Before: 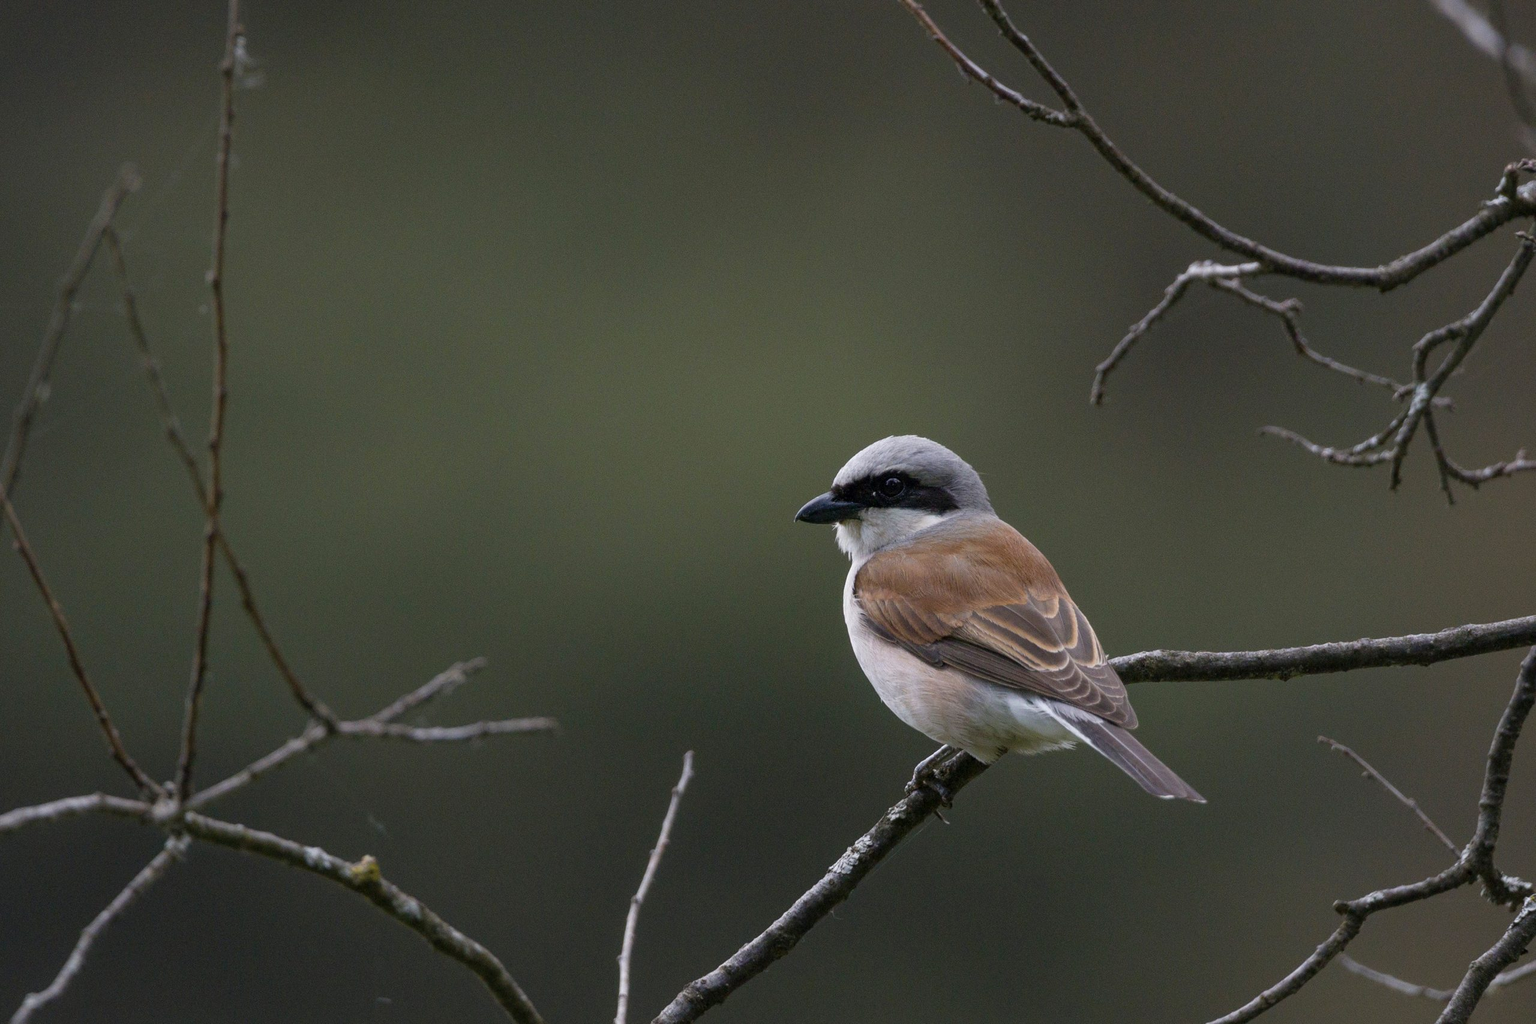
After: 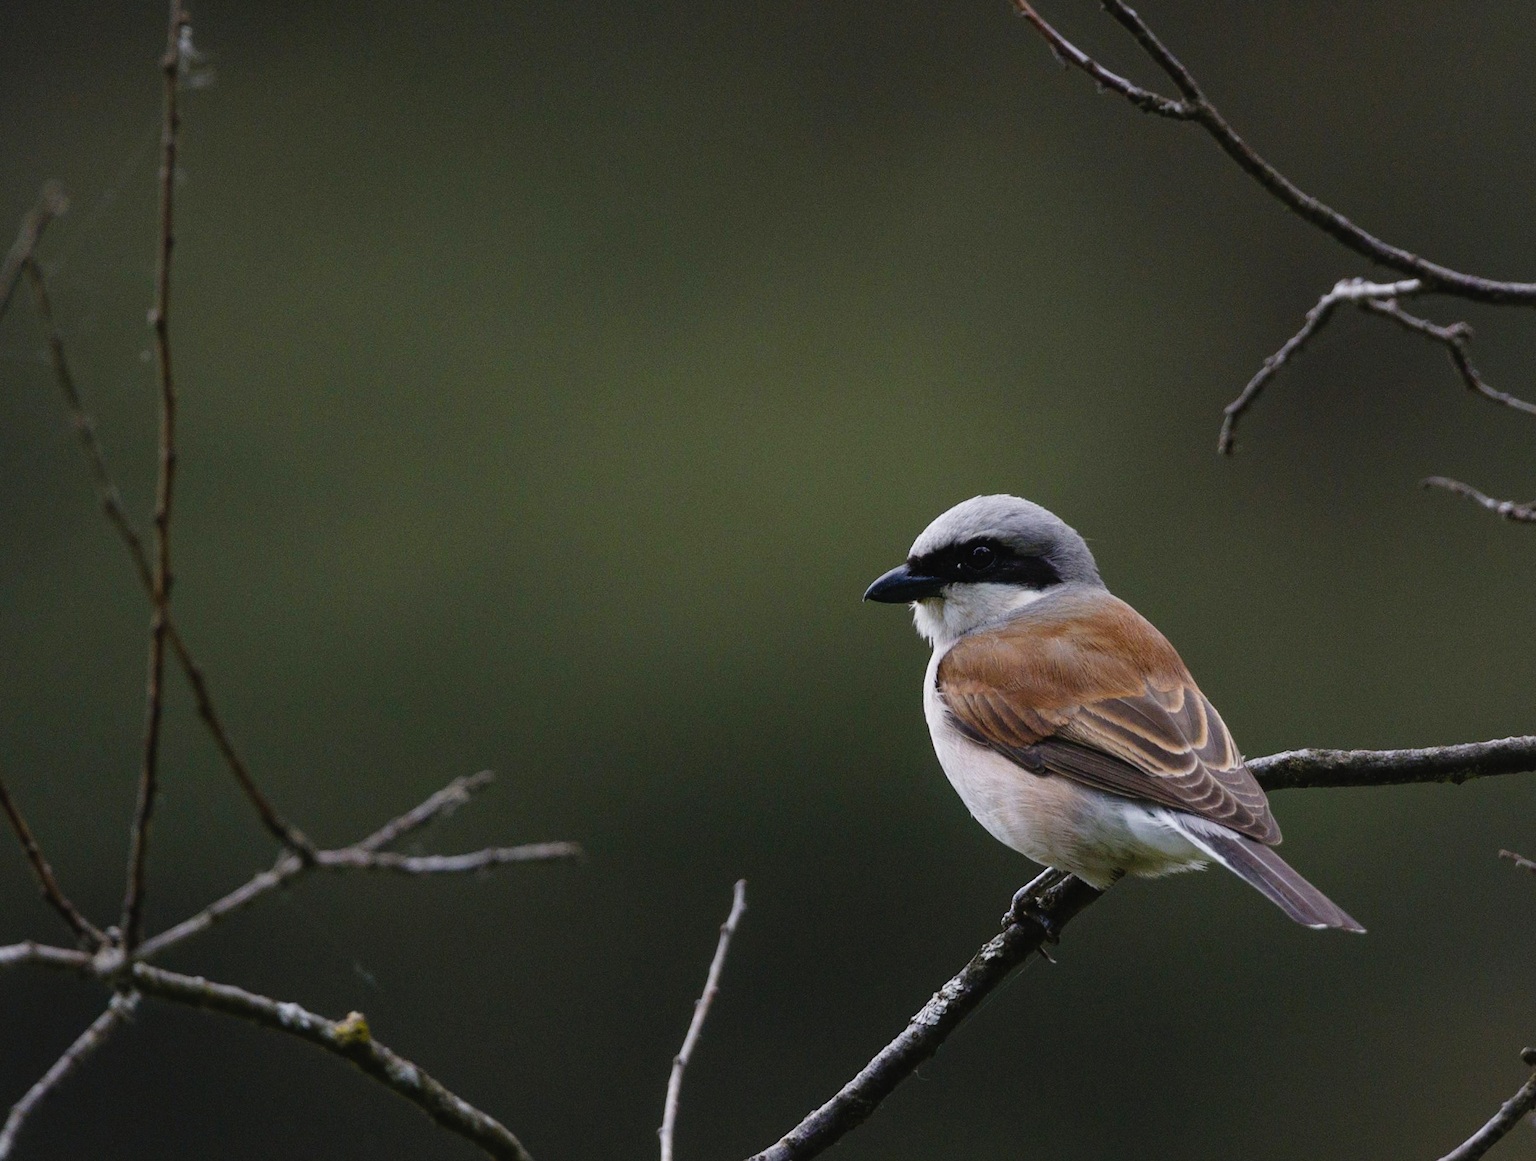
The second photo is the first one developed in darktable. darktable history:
tone curve: curves: ch0 [(0, 0.023) (0.132, 0.075) (0.241, 0.178) (0.487, 0.491) (0.782, 0.8) (1, 0.989)]; ch1 [(0, 0) (0.396, 0.369) (0.467, 0.454) (0.498, 0.5) (0.518, 0.517) (0.57, 0.586) (0.619, 0.663) (0.692, 0.744) (1, 1)]; ch2 [(0, 0) (0.427, 0.416) (0.483, 0.481) (0.503, 0.503) (0.526, 0.527) (0.563, 0.573) (0.632, 0.667) (0.705, 0.737) (0.985, 0.966)], preserve colors none
crop and rotate: angle 0.893°, left 4.162%, top 1.22%, right 11.089%, bottom 2.578%
